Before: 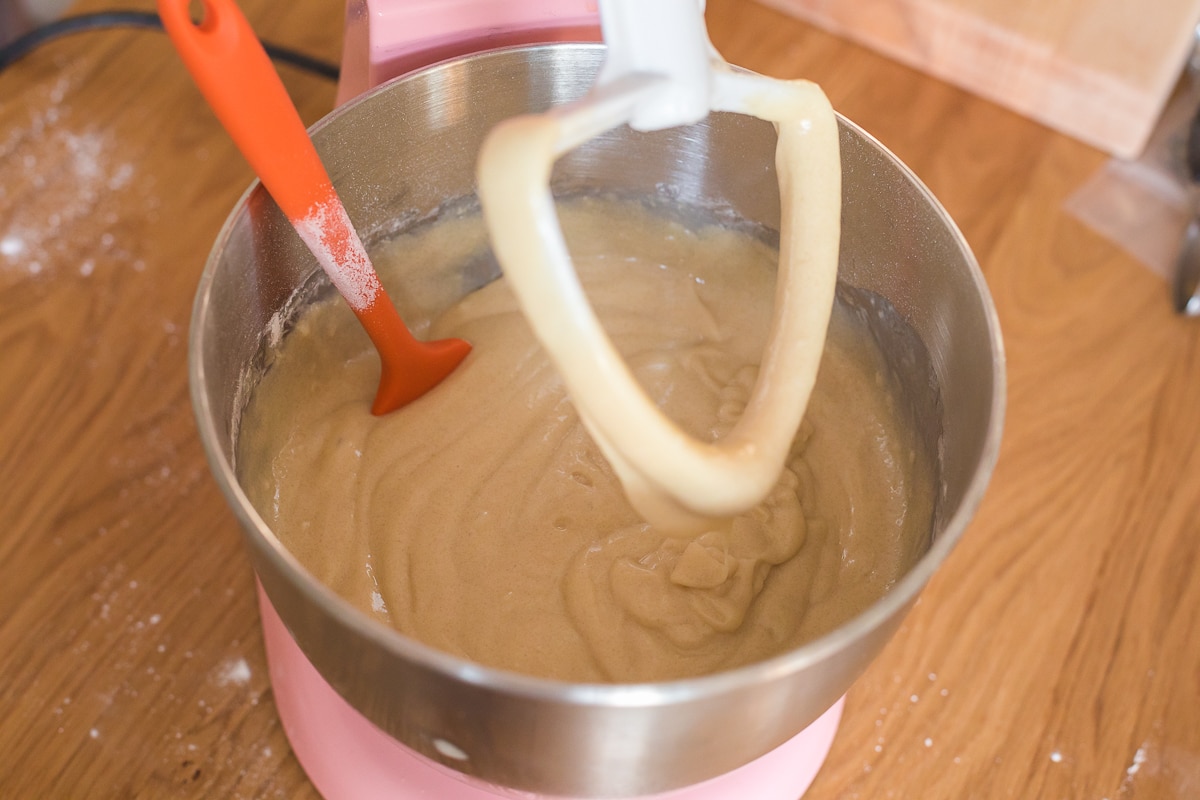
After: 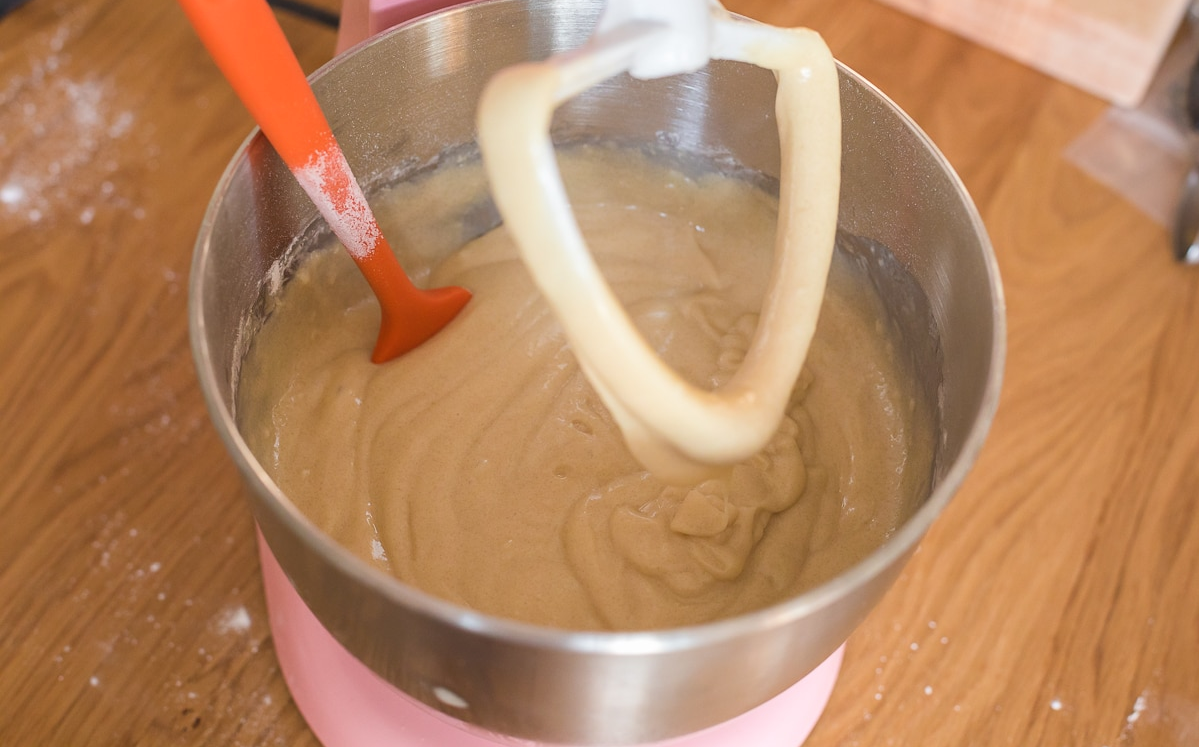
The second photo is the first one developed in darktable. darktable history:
crop and rotate: top 6.537%
levels: levels [0, 0.498, 1]
